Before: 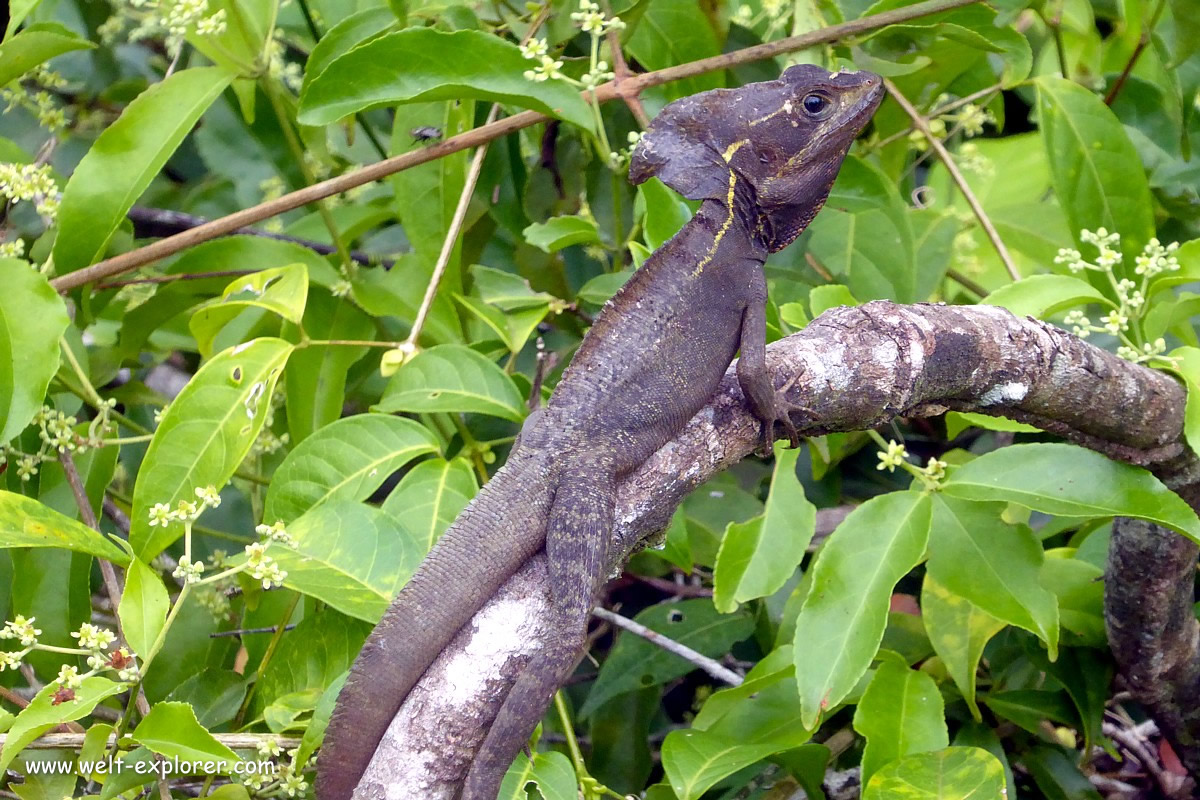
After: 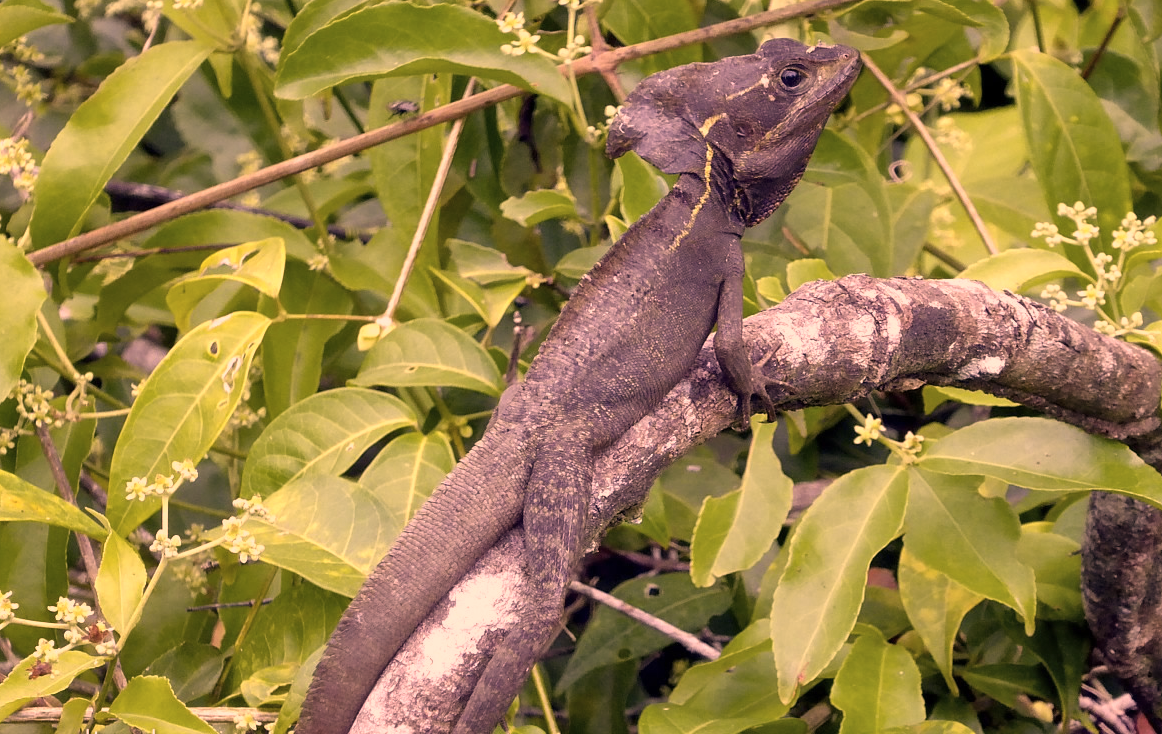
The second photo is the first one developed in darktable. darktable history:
crop: left 1.964%, top 3.251%, right 1.122%, bottom 4.933%
white balance: red 0.967, blue 1.049
shadows and highlights: shadows 53, soften with gaussian
color correction: highlights a* 40, highlights b* 40, saturation 0.69
contrast brightness saturation: contrast 0.01, saturation -0.05
